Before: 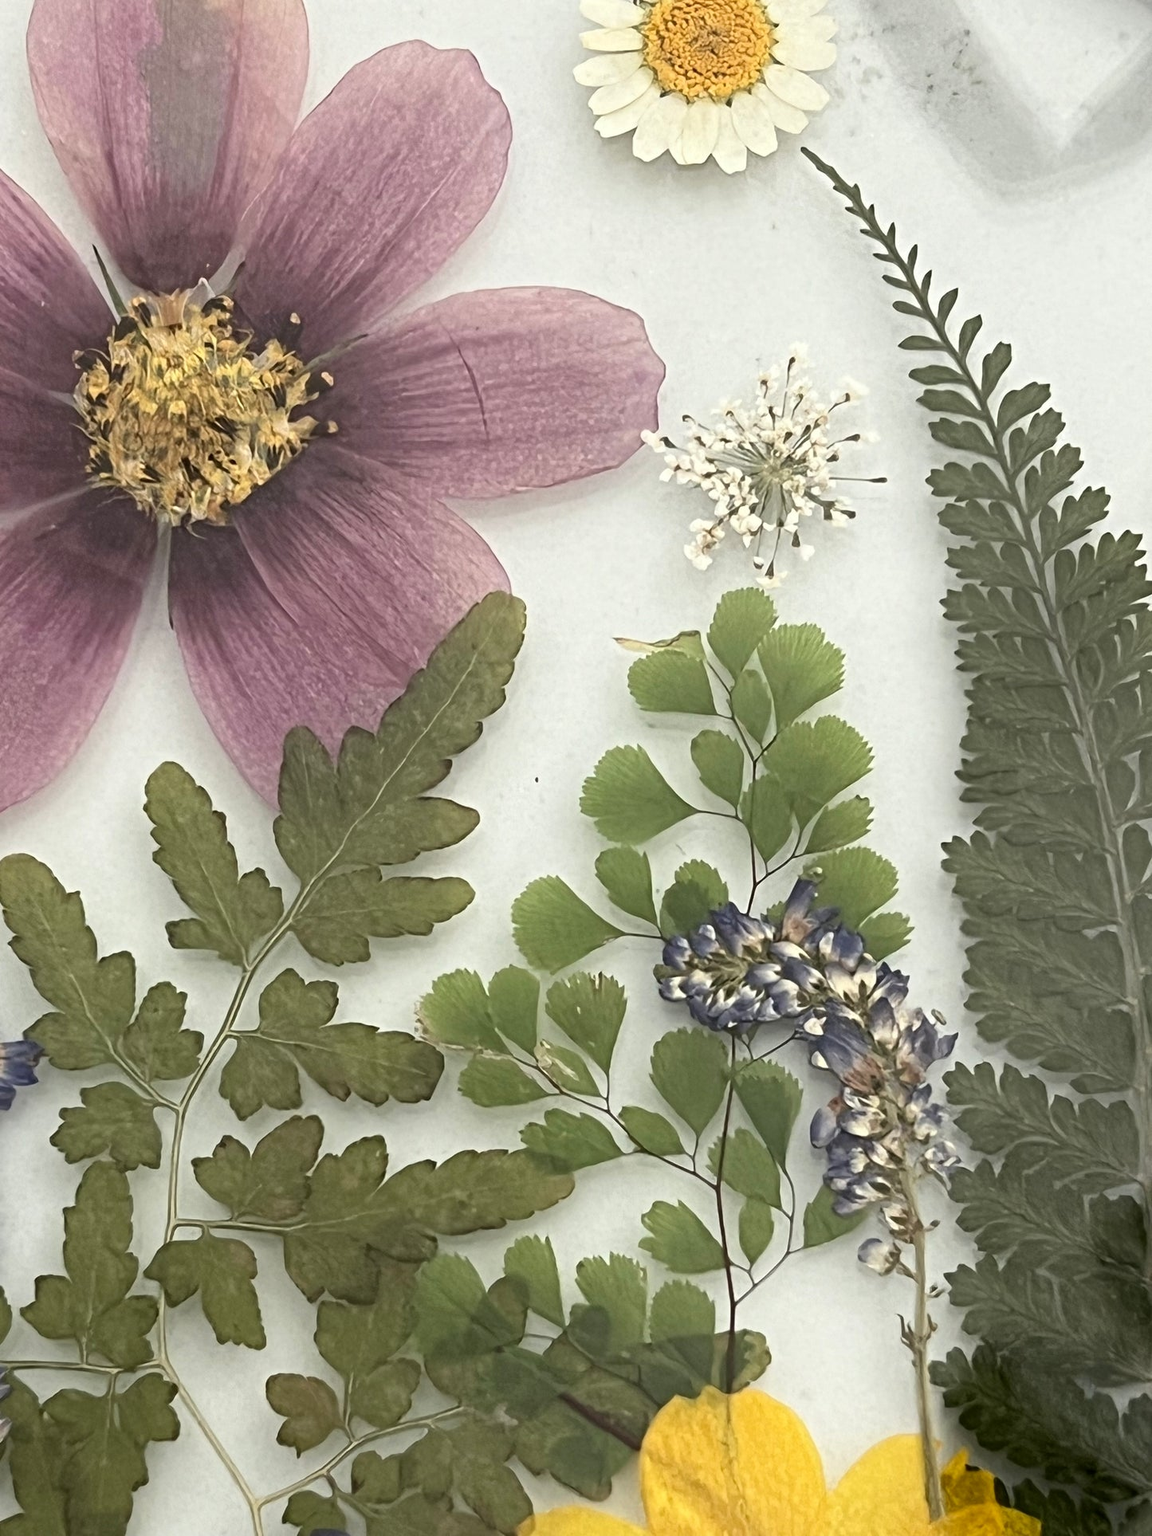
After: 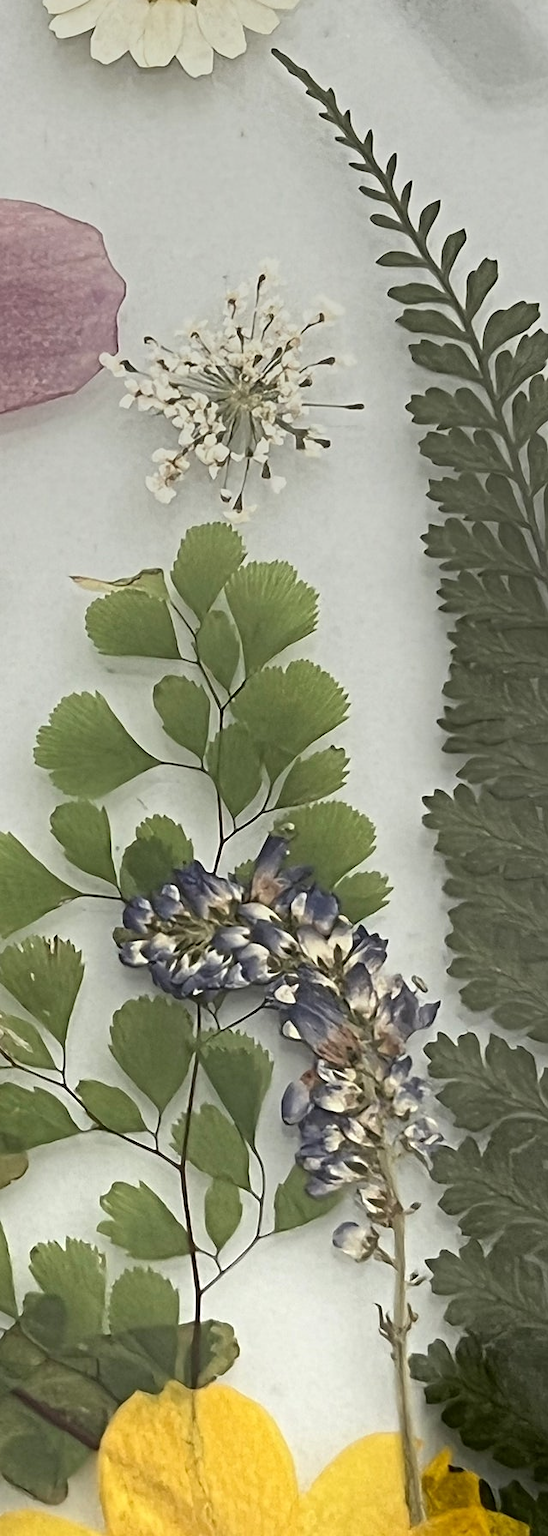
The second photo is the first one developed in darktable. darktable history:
graduated density: rotation -0.352°, offset 57.64
crop: left 47.628%, top 6.643%, right 7.874%
sharpen: radius 1.864, amount 0.398, threshold 1.271
